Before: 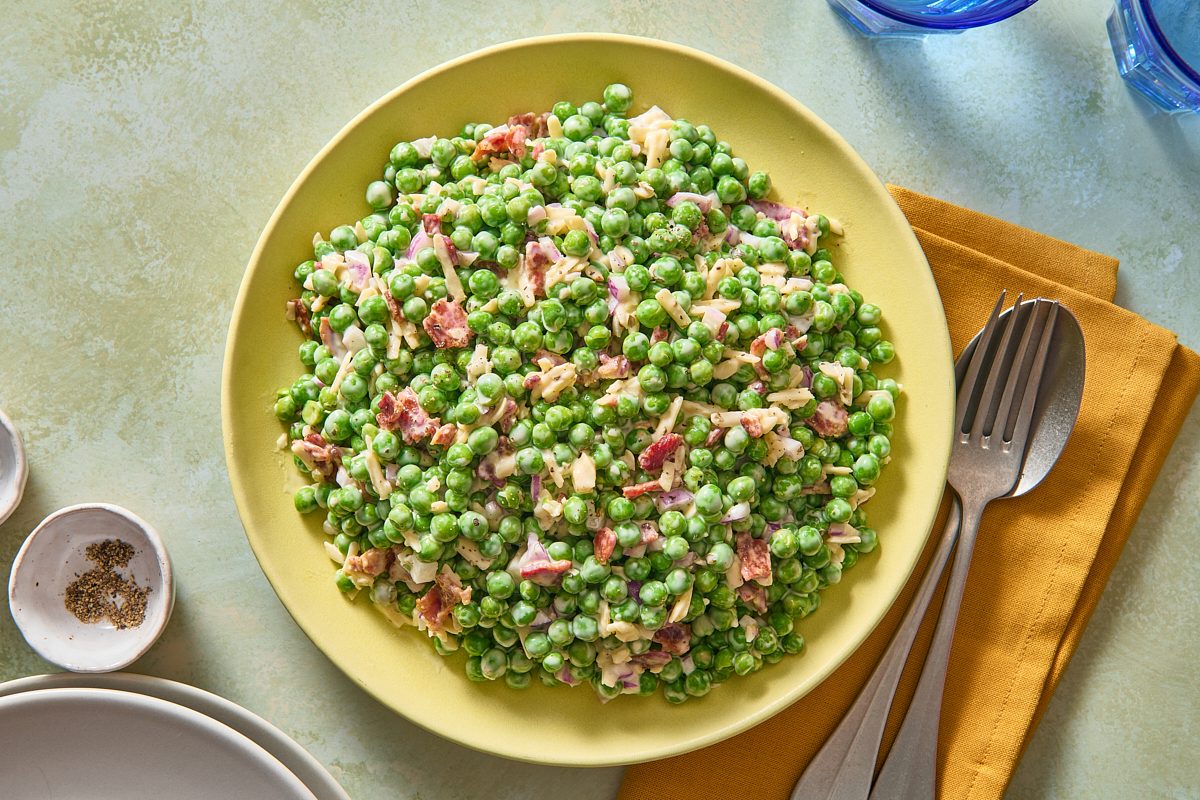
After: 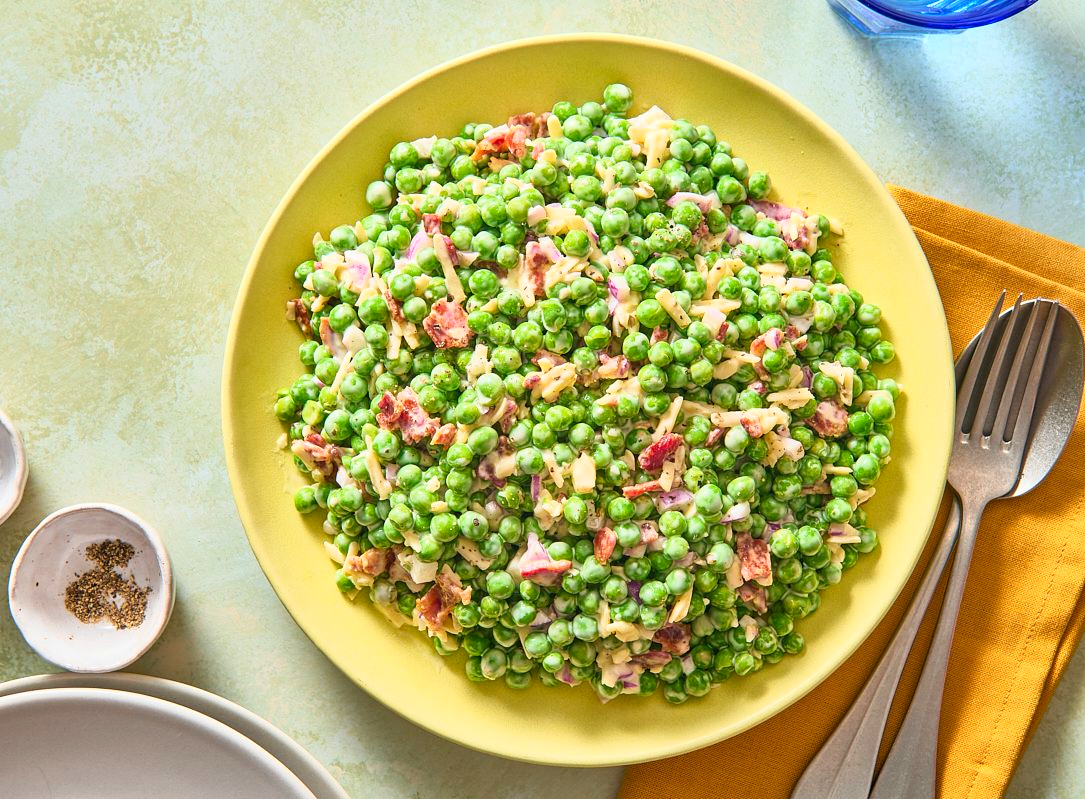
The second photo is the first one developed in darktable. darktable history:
crop: right 9.5%, bottom 0.031%
contrast brightness saturation: contrast 0.201, brightness 0.169, saturation 0.216
